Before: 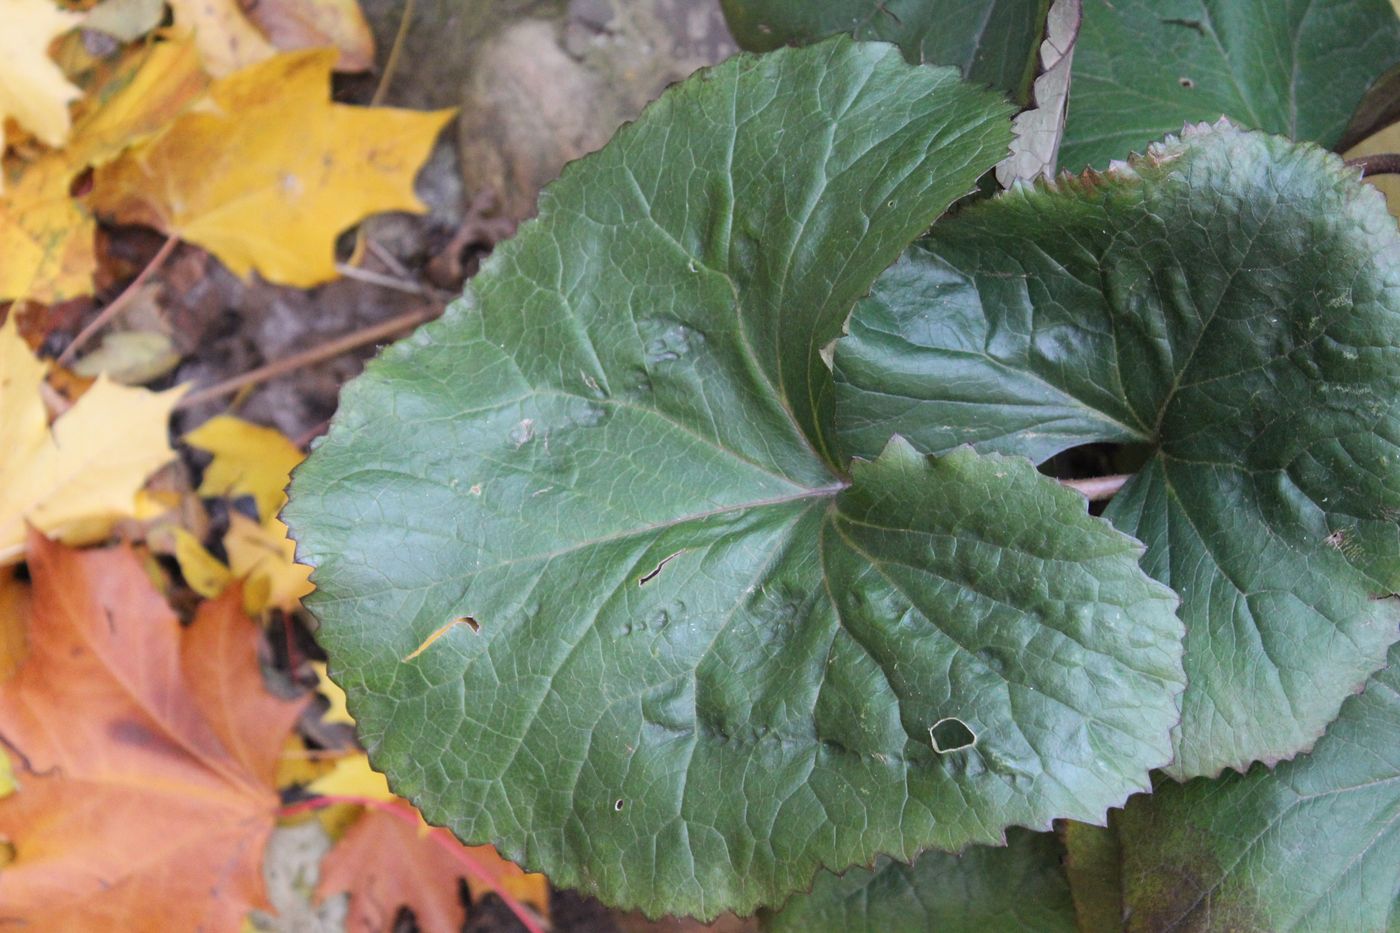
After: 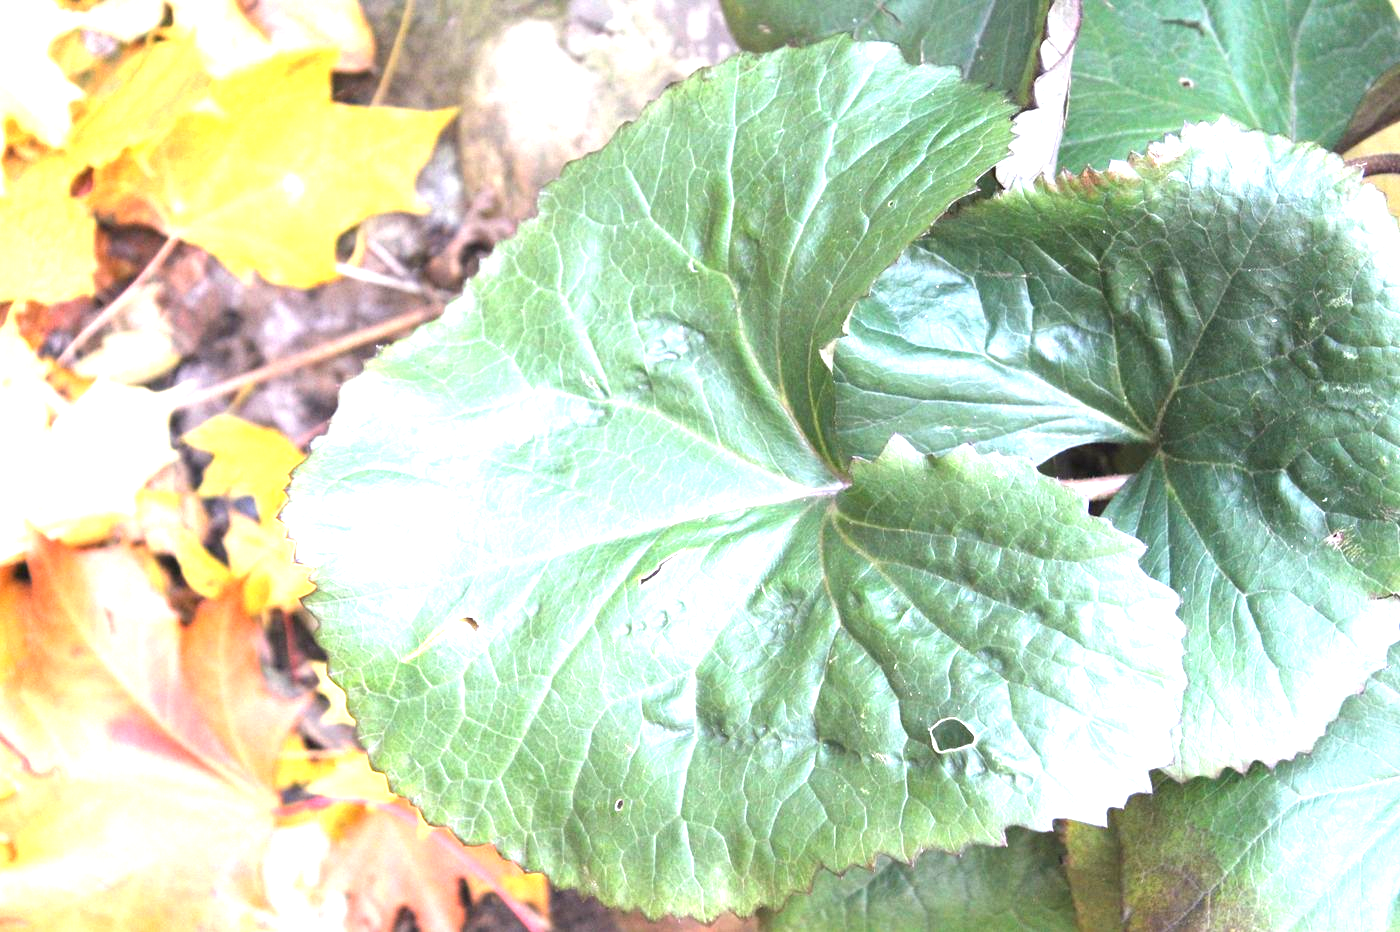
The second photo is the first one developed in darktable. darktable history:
crop: bottom 0.061%
exposure: black level correction 0, exposure 1.921 EV, compensate exposure bias true, compensate highlight preservation false
